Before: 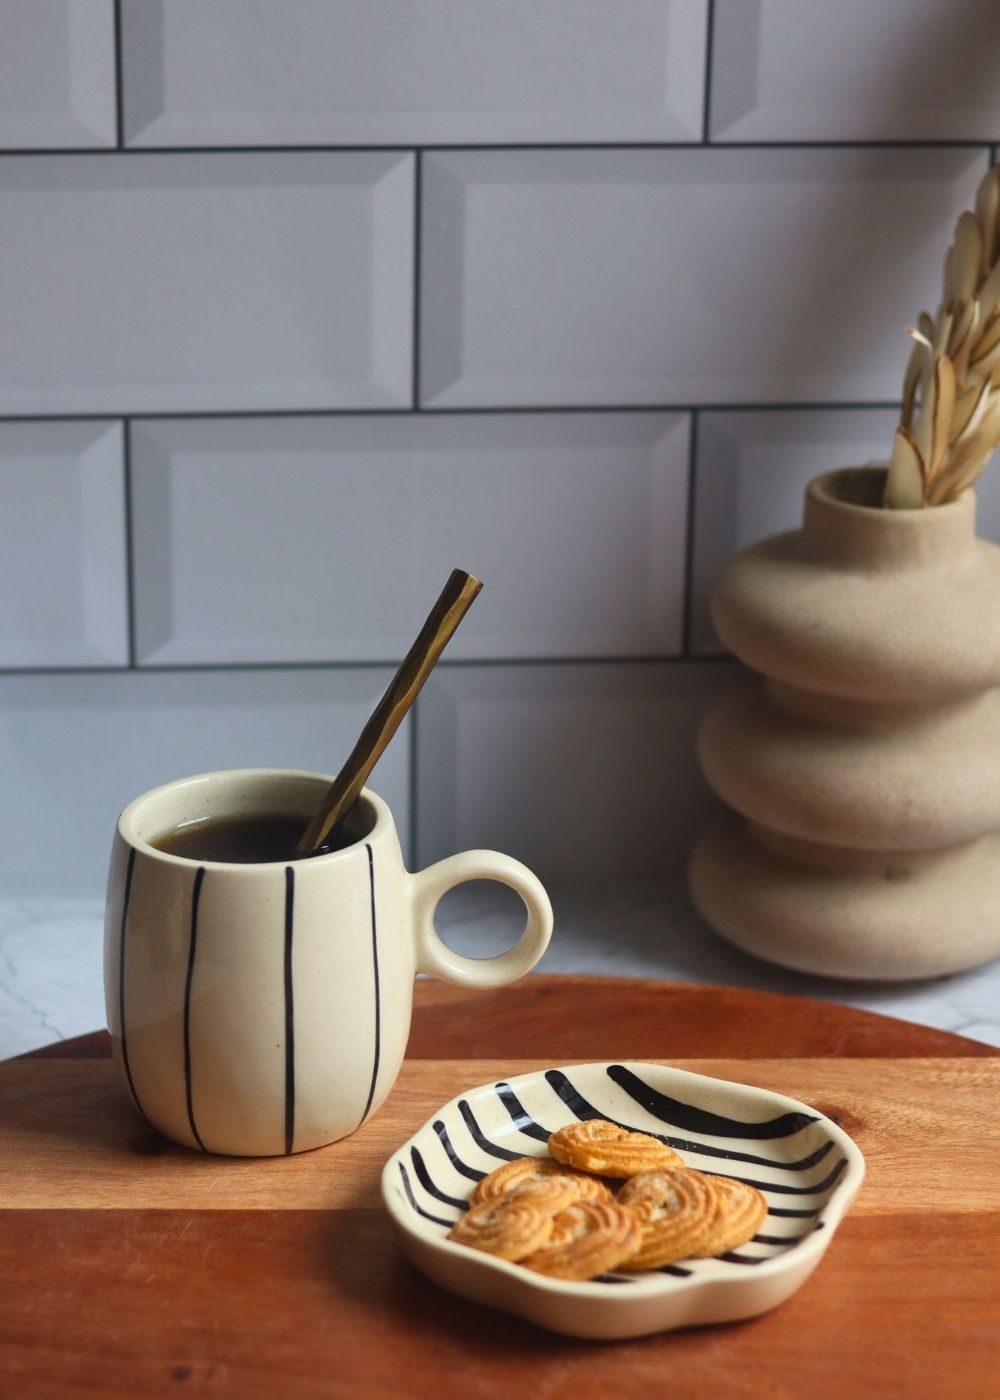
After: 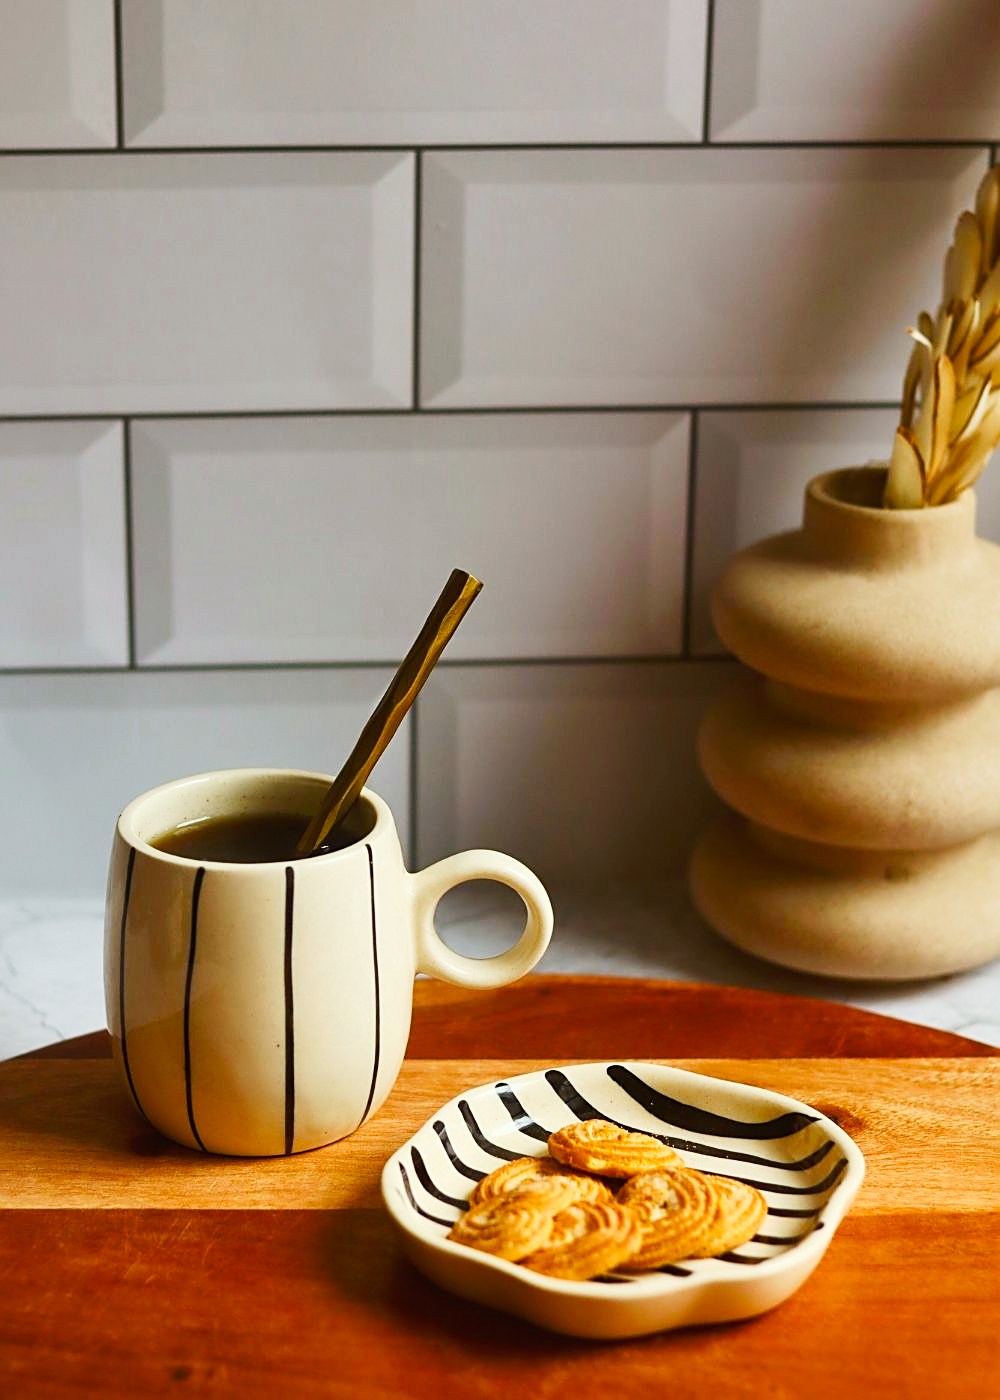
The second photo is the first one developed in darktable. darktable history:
color balance rgb: shadows lift › hue 84.66°, power › chroma 2.498%, power › hue 70.61°, perceptual saturation grading › global saturation 20%, perceptual saturation grading › highlights -24.744%, perceptual saturation grading › shadows 26.157%
exposure: compensate exposure bias true, compensate highlight preservation false
sharpen: amount 0.564
tone curve: curves: ch0 [(0, 0) (0.003, 0.01) (0.011, 0.015) (0.025, 0.023) (0.044, 0.038) (0.069, 0.058) (0.1, 0.093) (0.136, 0.134) (0.177, 0.176) (0.224, 0.221) (0.277, 0.282) (0.335, 0.36) (0.399, 0.438) (0.468, 0.54) (0.543, 0.632) (0.623, 0.724) (0.709, 0.814) (0.801, 0.885) (0.898, 0.947) (1, 1)], preserve colors none
